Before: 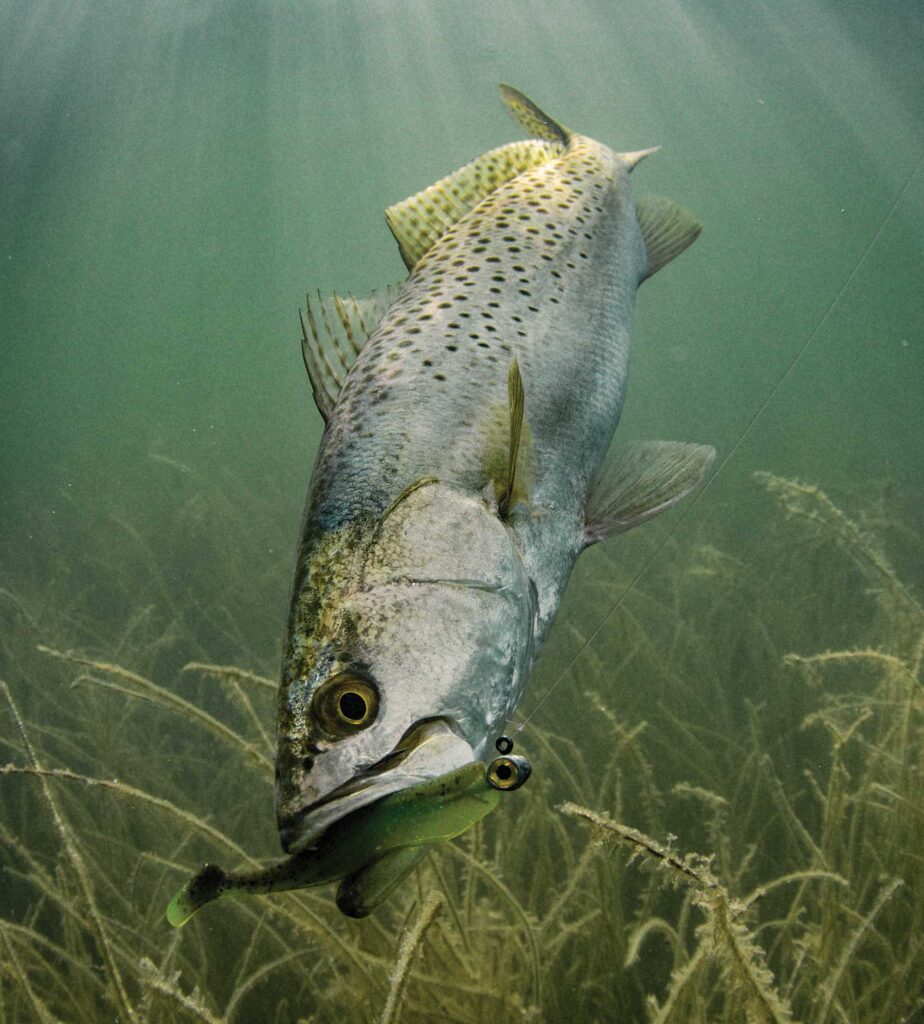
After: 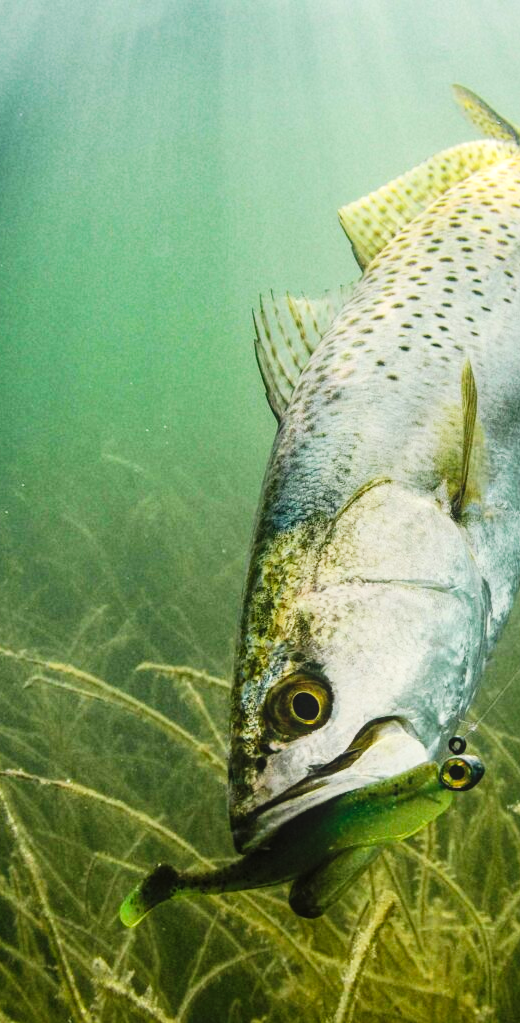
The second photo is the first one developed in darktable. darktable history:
contrast equalizer: octaves 7, y [[0.6 ×6], [0.55 ×6], [0 ×6], [0 ×6], [0 ×6]], mix -1
base curve: curves: ch0 [(0, 0) (0.036, 0.025) (0.121, 0.166) (0.206, 0.329) (0.605, 0.79) (1, 1)], preserve colors none
local contrast: detail 130%
crop: left 5.114%, right 38.589%
contrast brightness saturation: contrast 0.2, brightness 0.16, saturation 0.22
